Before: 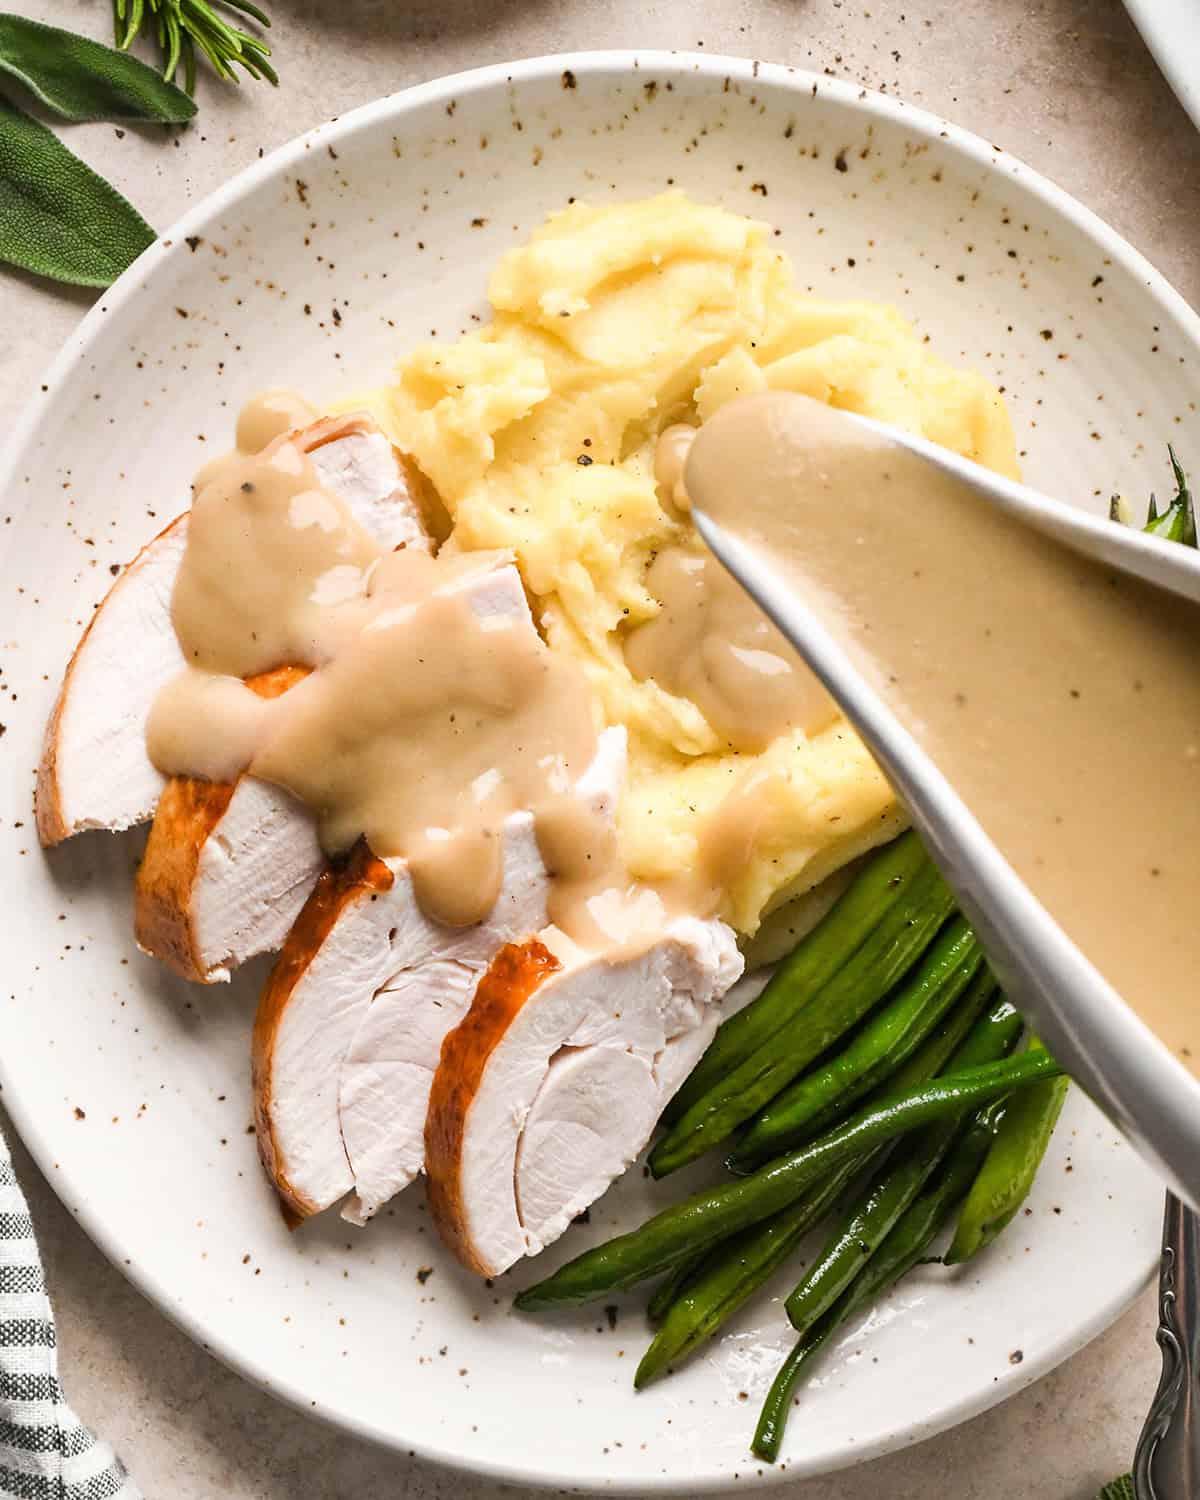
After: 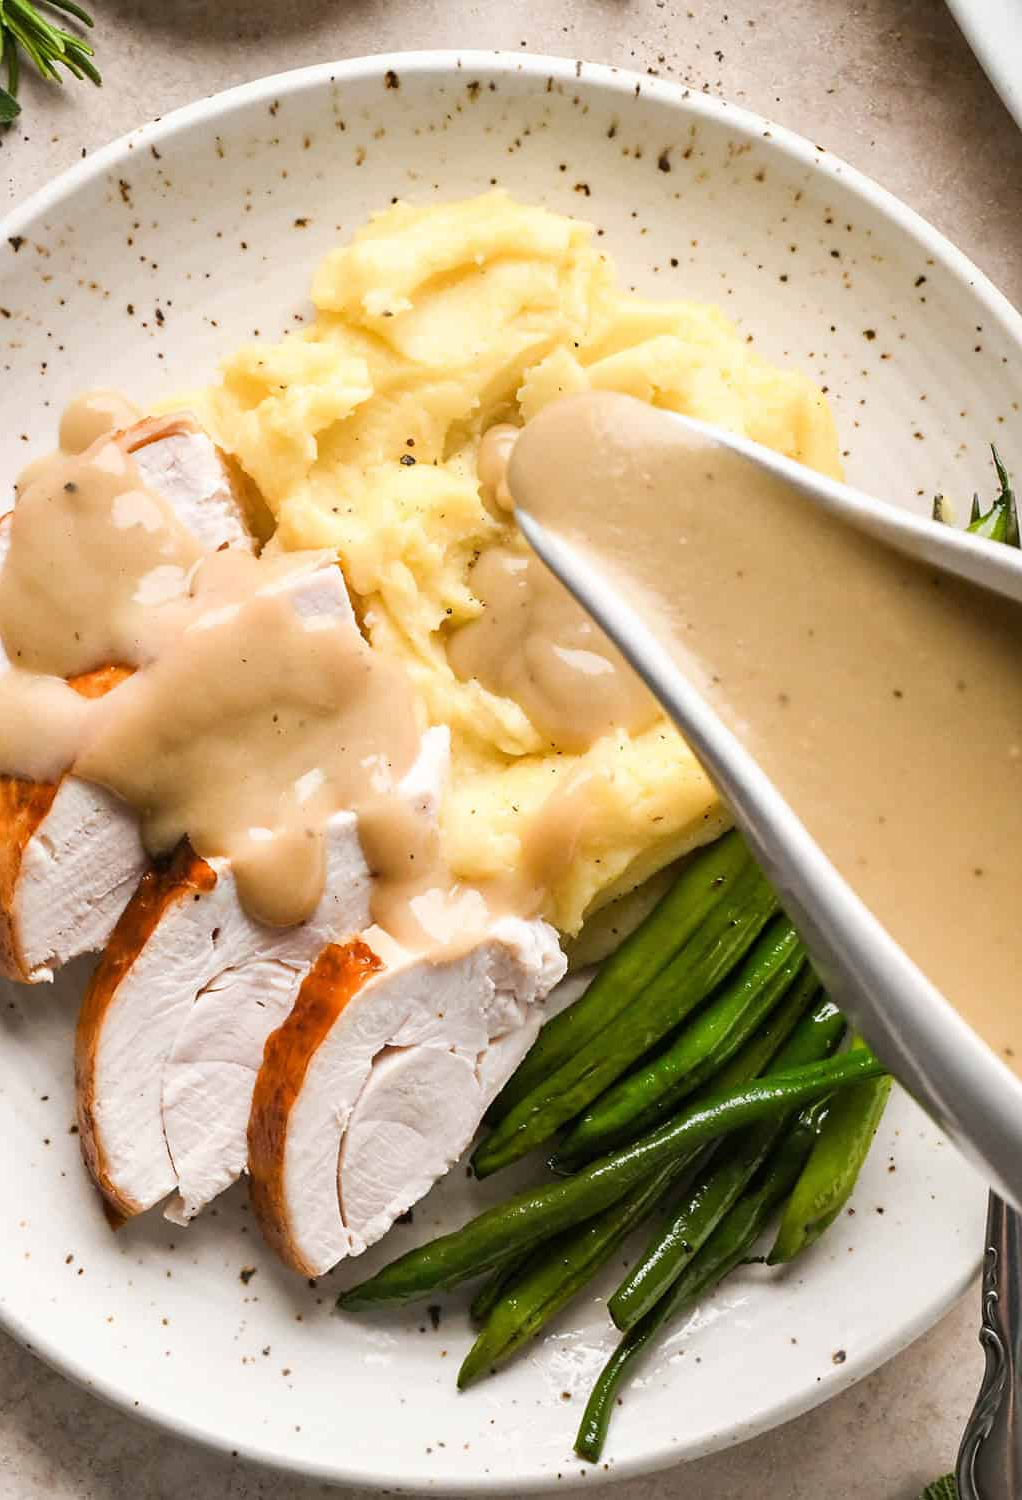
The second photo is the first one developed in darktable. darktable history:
crop and rotate: left 14.78%
